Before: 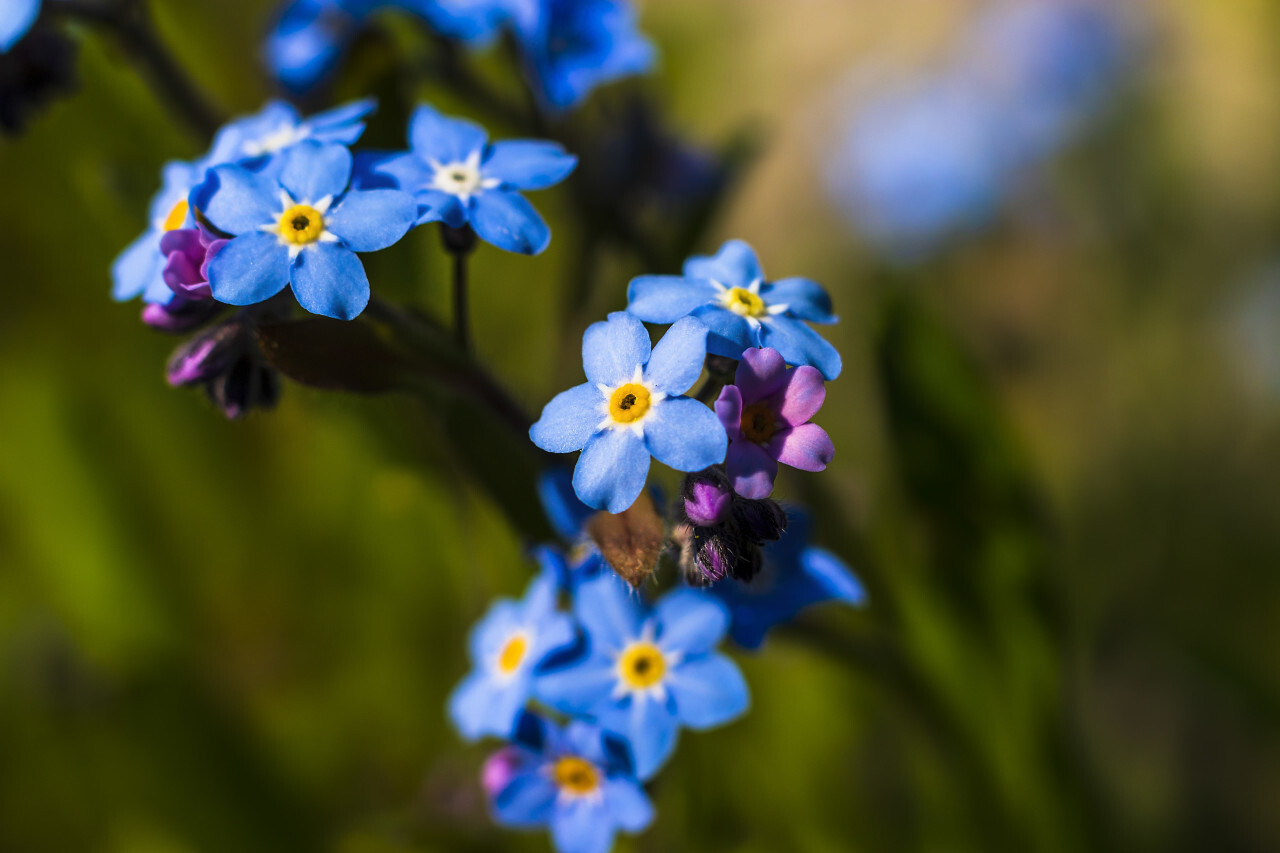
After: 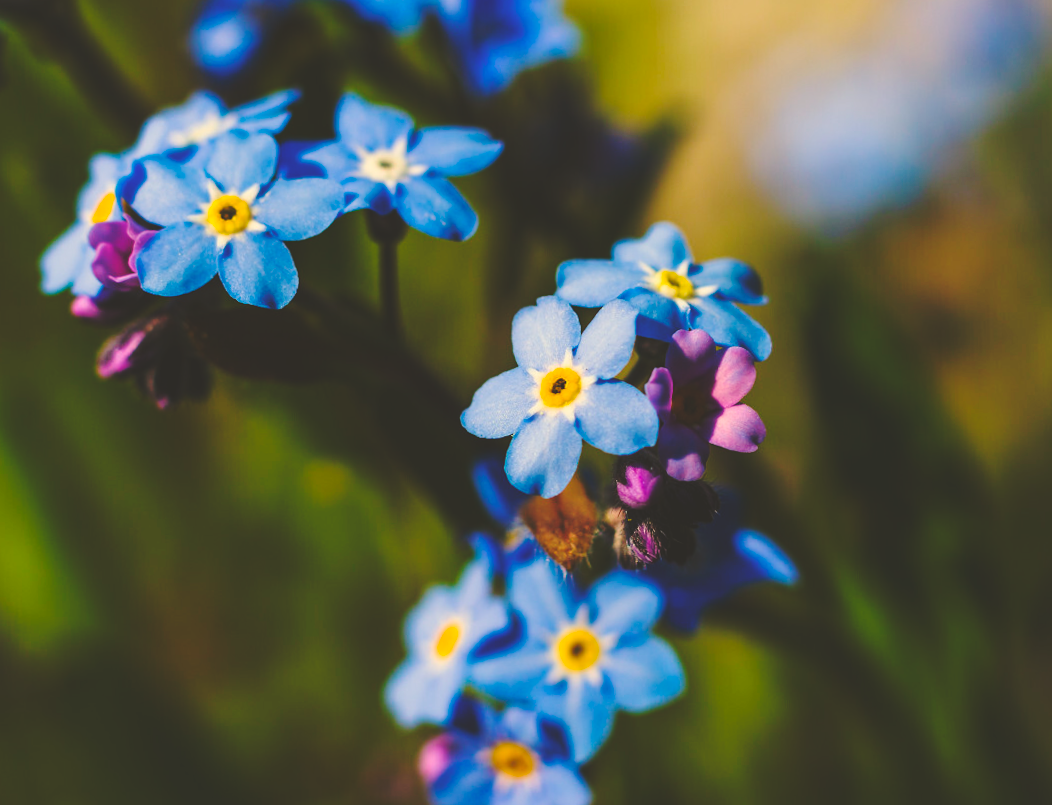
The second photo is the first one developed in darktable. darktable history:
base curve: curves: ch0 [(0, 0.024) (0.055, 0.065) (0.121, 0.166) (0.236, 0.319) (0.693, 0.726) (1, 1)], preserve colors none
color correction: highlights a* 1.39, highlights b* 17.83
crop and rotate: angle 1°, left 4.281%, top 0.642%, right 11.383%, bottom 2.486%
